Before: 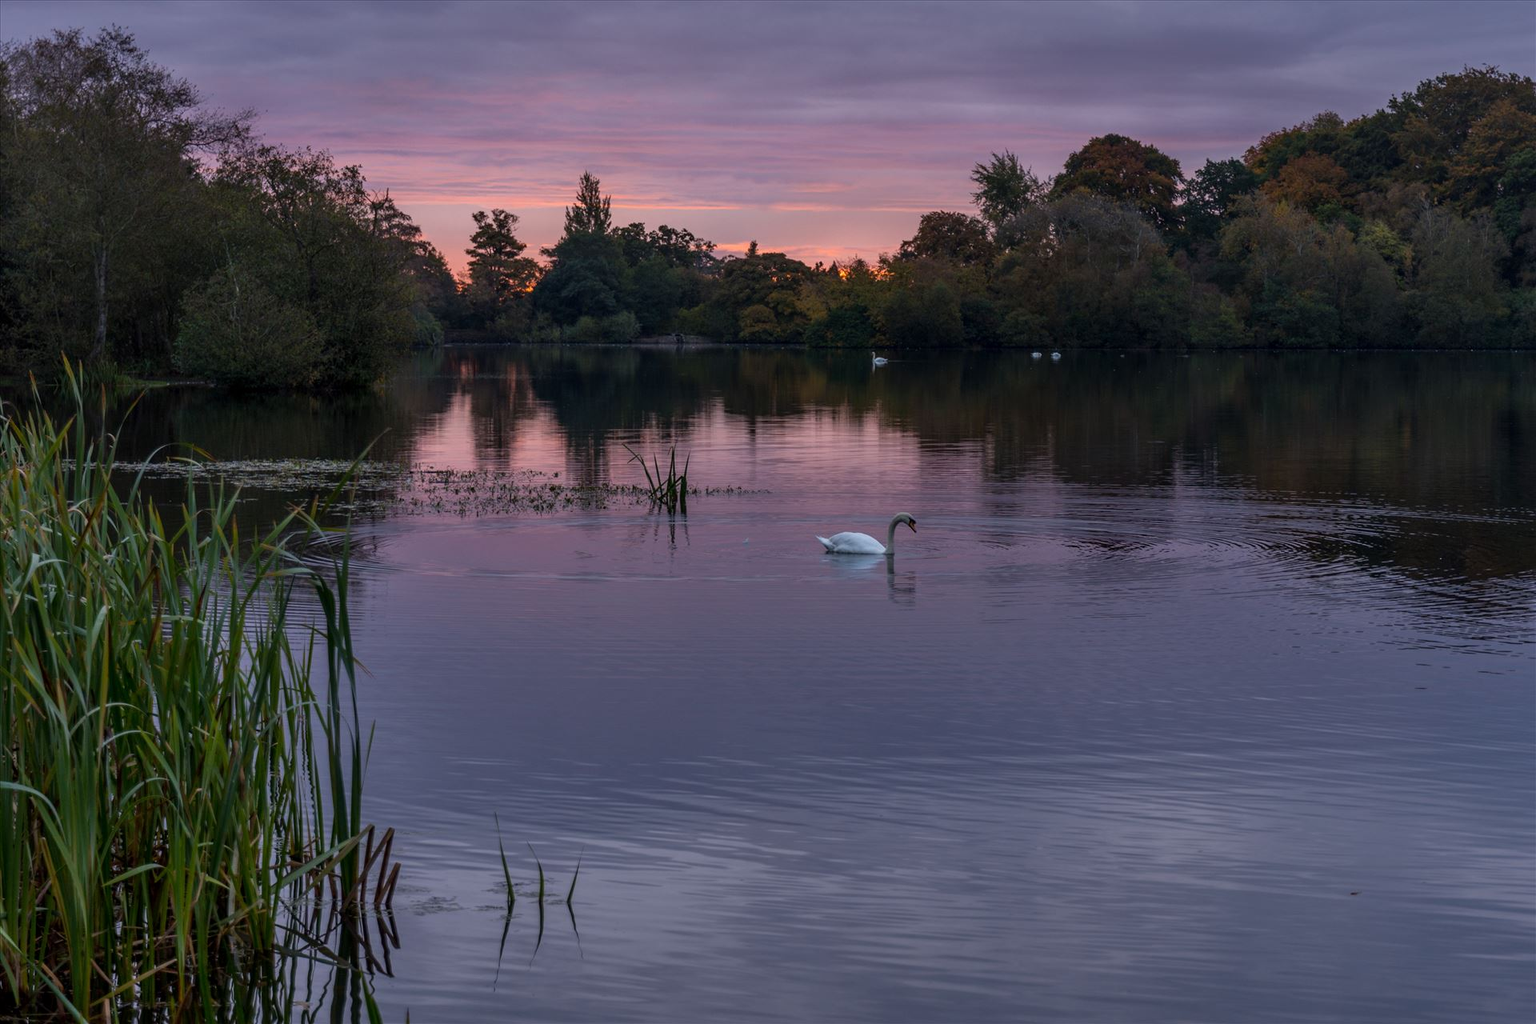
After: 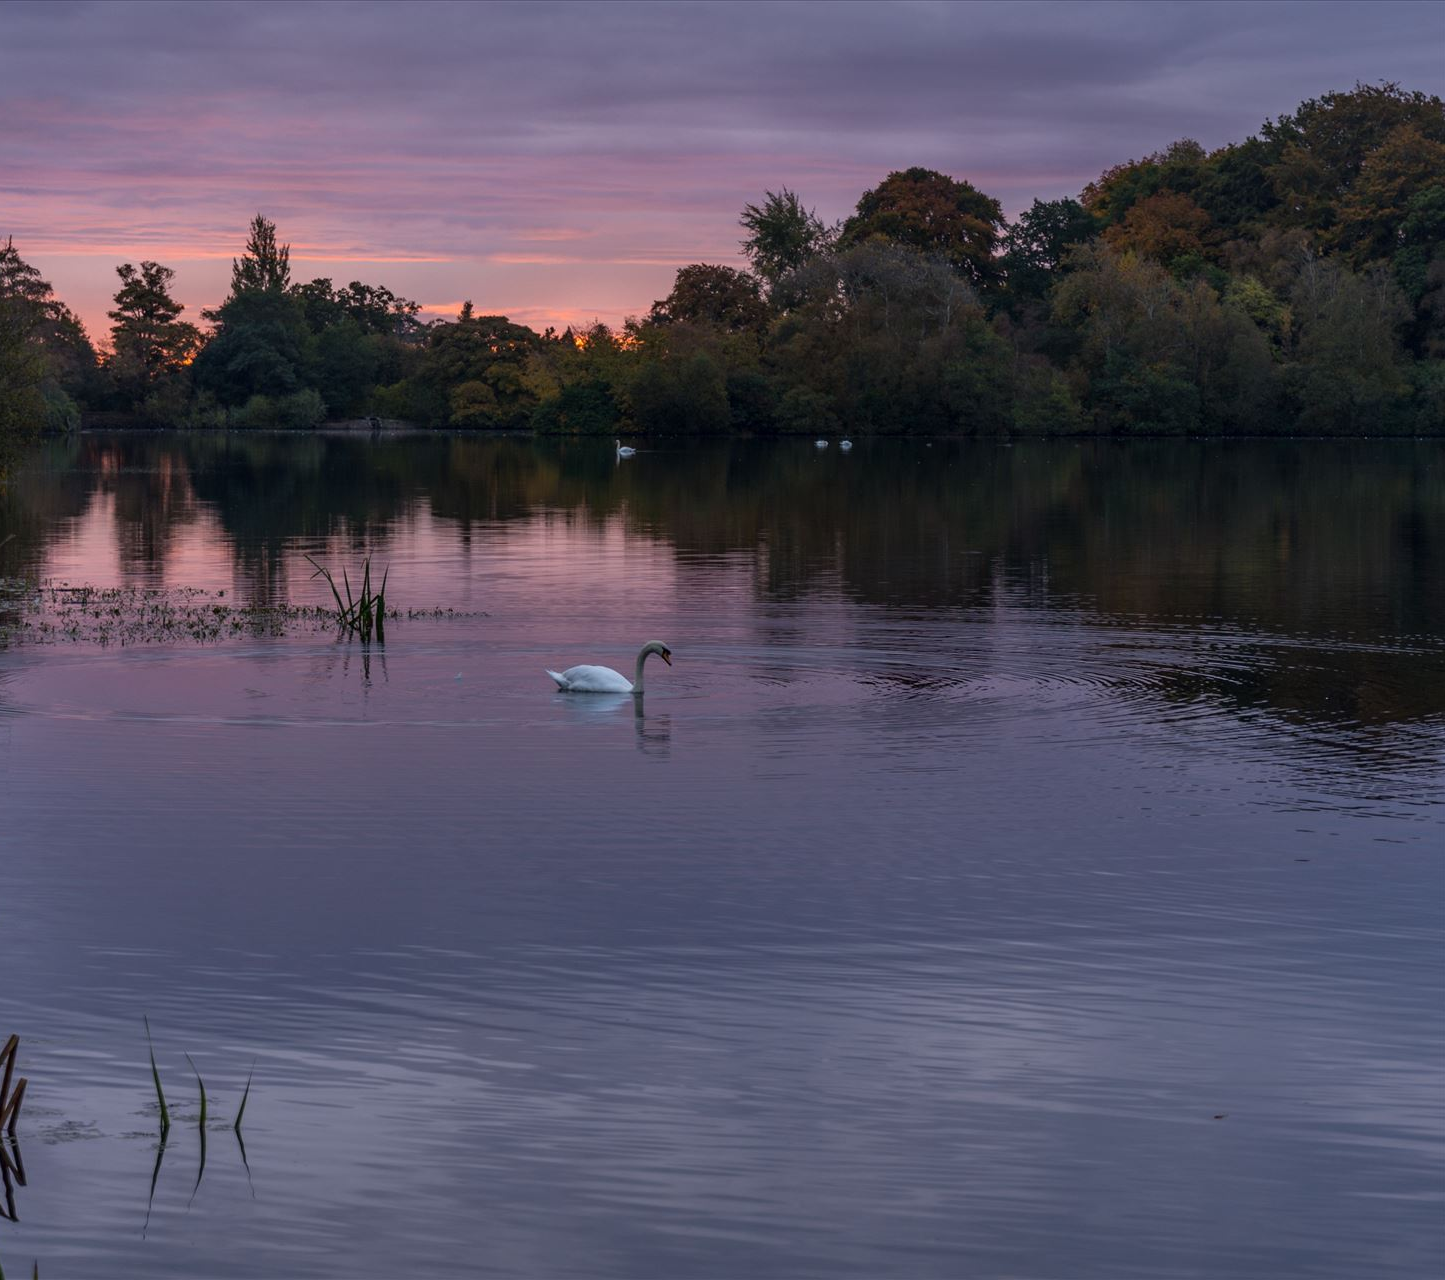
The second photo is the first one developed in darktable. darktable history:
crop and rotate: left 24.708%
